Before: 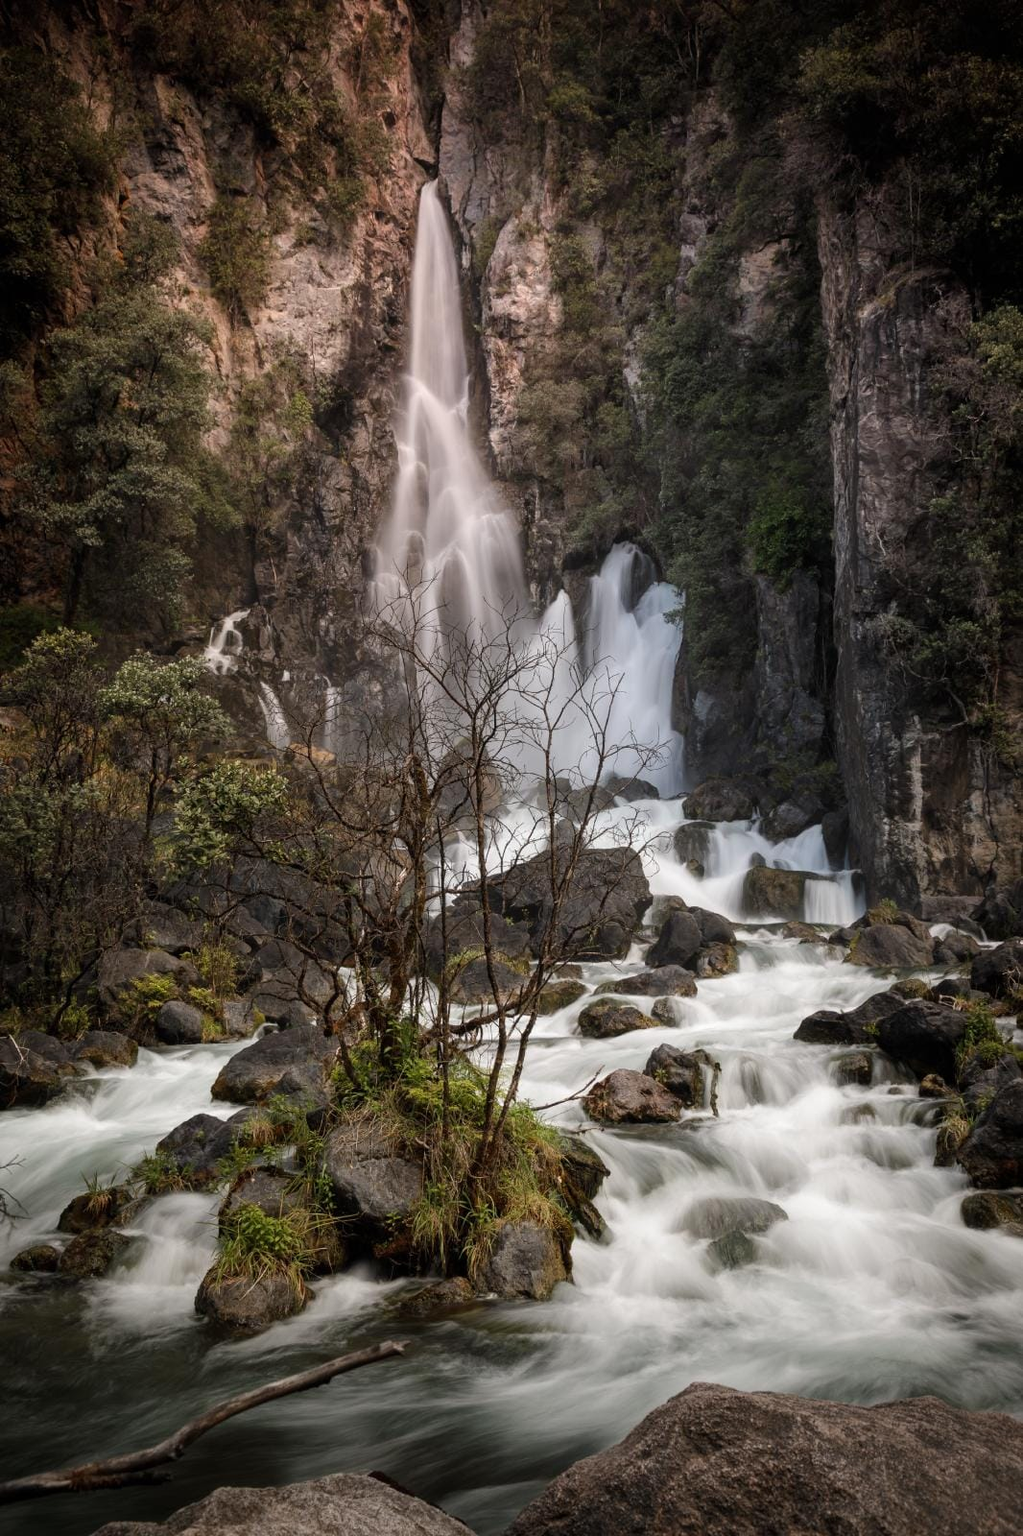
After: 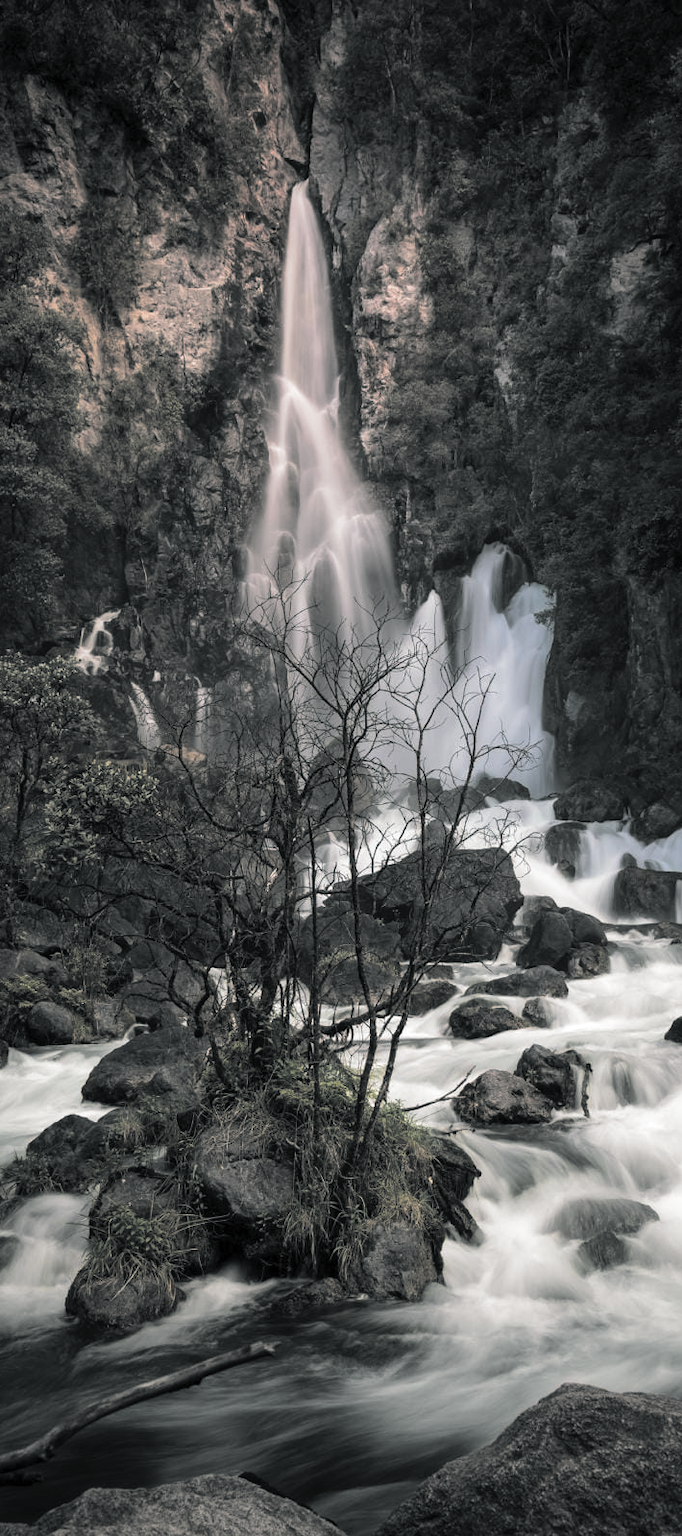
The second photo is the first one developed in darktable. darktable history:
color balance rgb: shadows lift › chroma 3.88%, shadows lift › hue 88.52°, power › hue 214.65°, global offset › chroma 0.1%, global offset › hue 252.4°, contrast 4.45%
crop and rotate: left 12.673%, right 20.66%
split-toning: shadows › hue 190.8°, shadows › saturation 0.05, highlights › hue 54°, highlights › saturation 0.05, compress 0%
